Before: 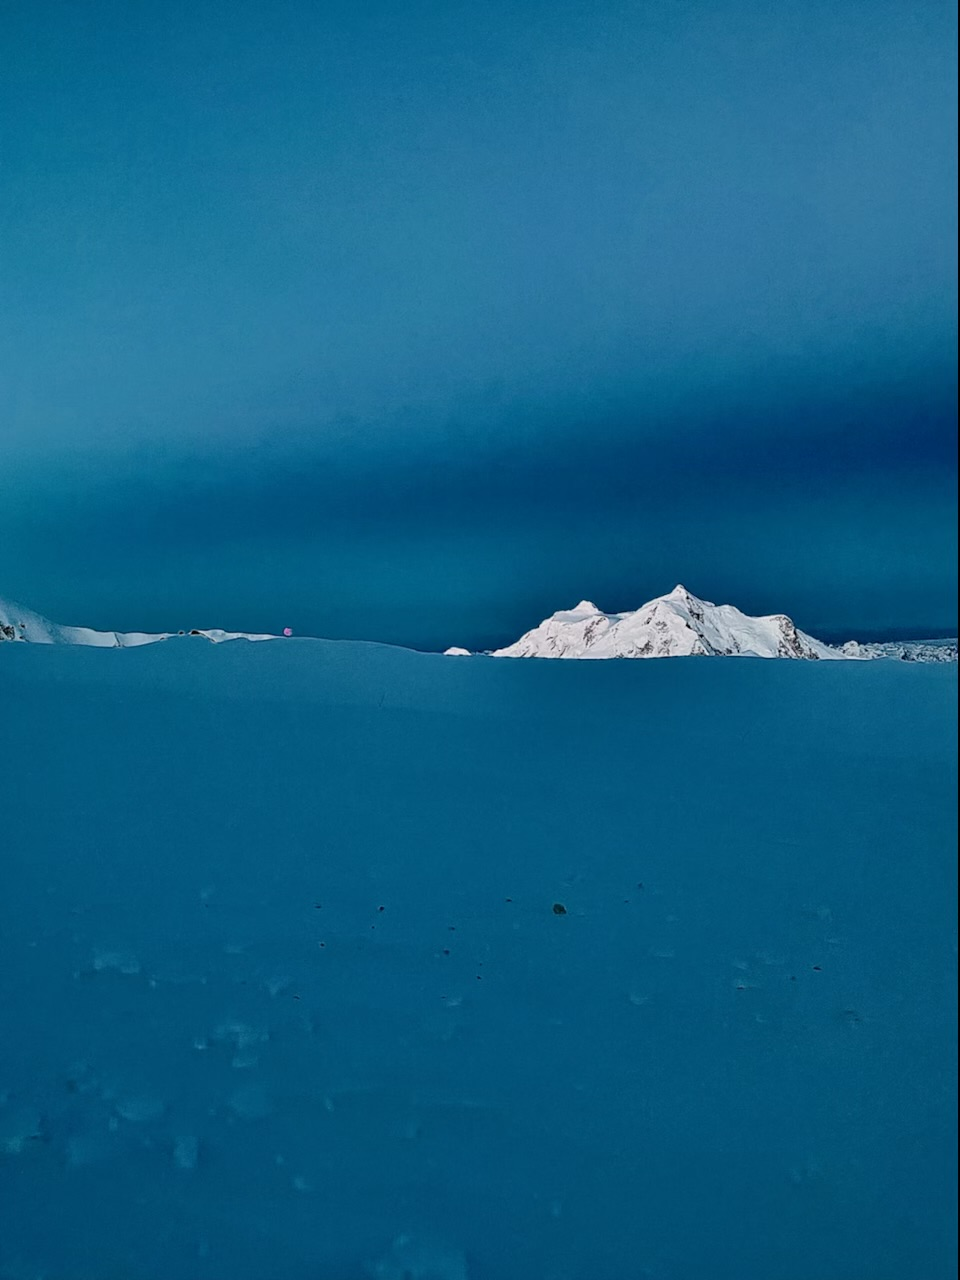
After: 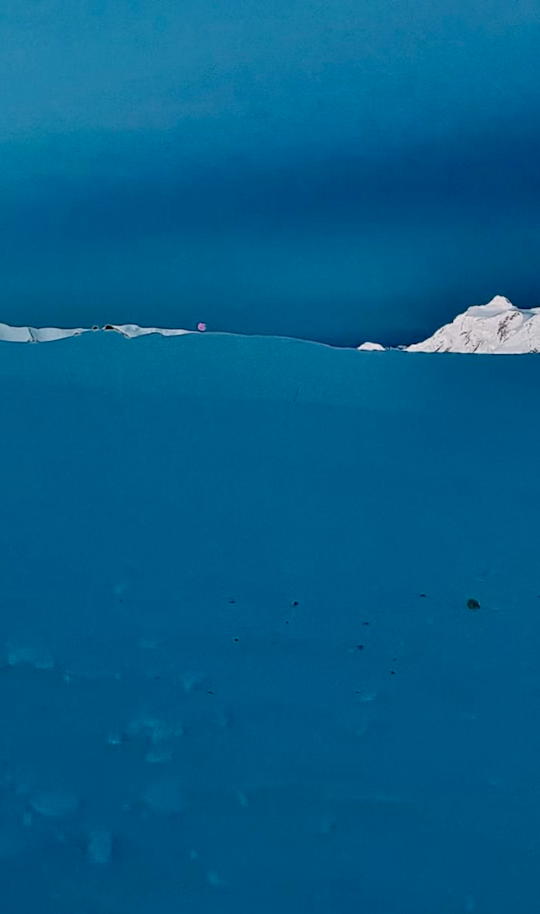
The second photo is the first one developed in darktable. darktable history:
crop: left 8.966%, top 23.852%, right 34.699%, bottom 4.703%
shadows and highlights: shadows 10, white point adjustment 1, highlights -40
exposure: compensate highlight preservation false
